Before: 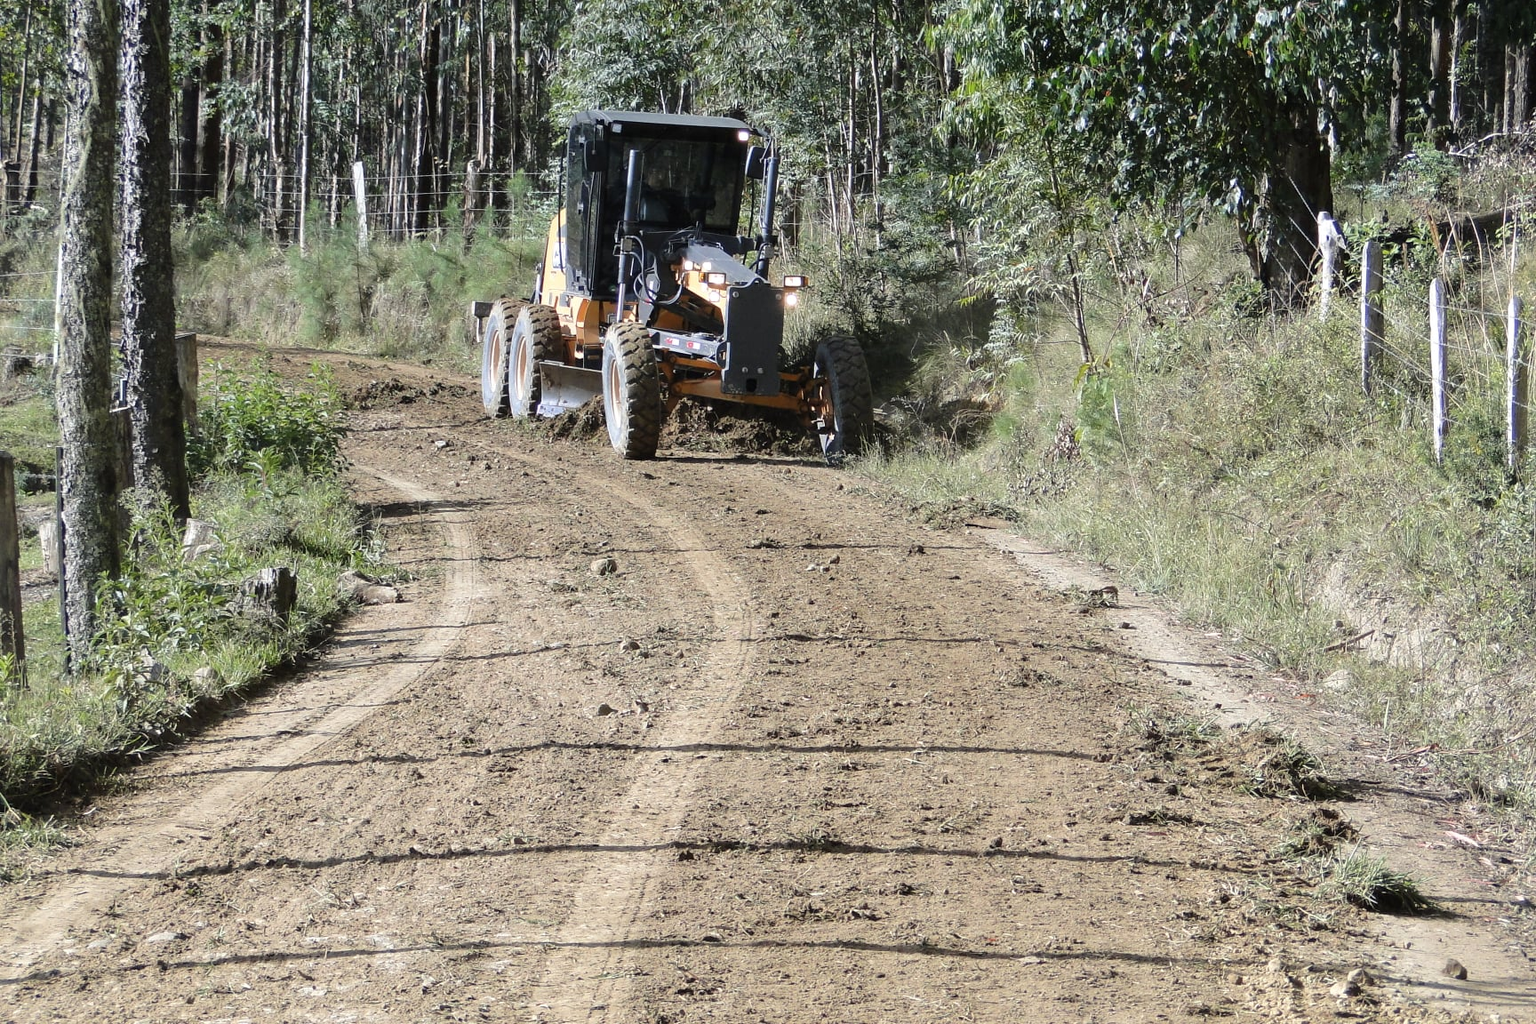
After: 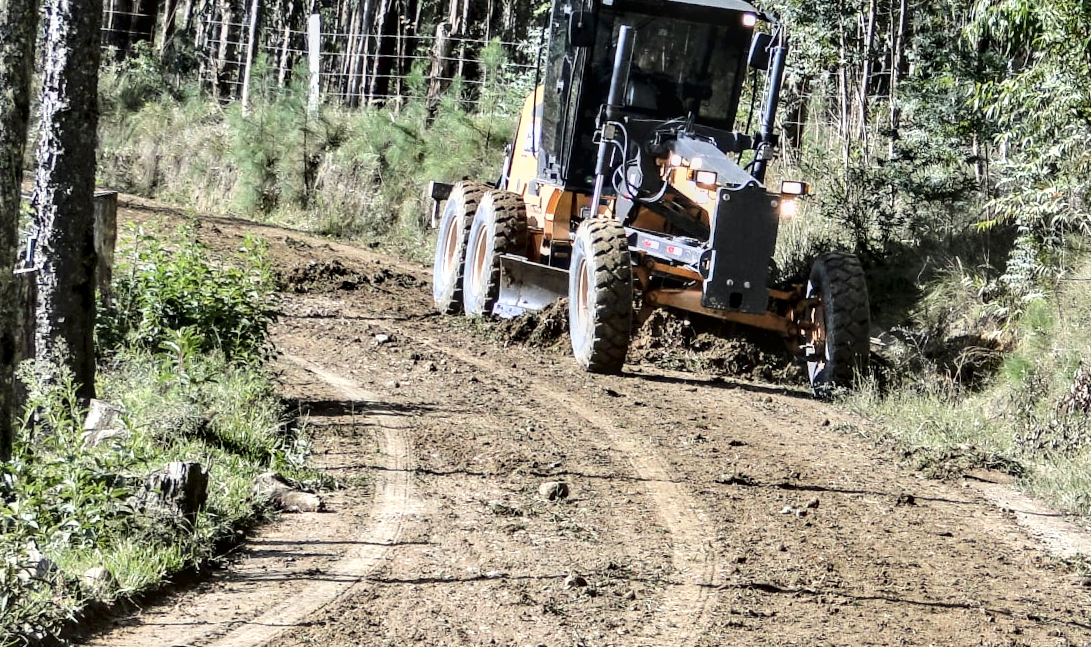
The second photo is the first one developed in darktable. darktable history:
local contrast: on, module defaults
tone curve: curves: ch0 [(0, 0) (0.003, 0.005) (0.011, 0.013) (0.025, 0.027) (0.044, 0.044) (0.069, 0.06) (0.1, 0.081) (0.136, 0.114) (0.177, 0.16) (0.224, 0.211) (0.277, 0.277) (0.335, 0.354) (0.399, 0.435) (0.468, 0.538) (0.543, 0.626) (0.623, 0.708) (0.709, 0.789) (0.801, 0.867) (0.898, 0.935) (1, 1)], color space Lab, linked channels, preserve colors none
shadows and highlights: low approximation 0.01, soften with gaussian
contrast equalizer: octaves 7, y [[0.545, 0.572, 0.59, 0.59, 0.571, 0.545], [0.5 ×6], [0.5 ×6], [0 ×6], [0 ×6]]
crop and rotate: angle -4.59°, left 1.99%, top 6.962%, right 27.46%, bottom 30.268%
